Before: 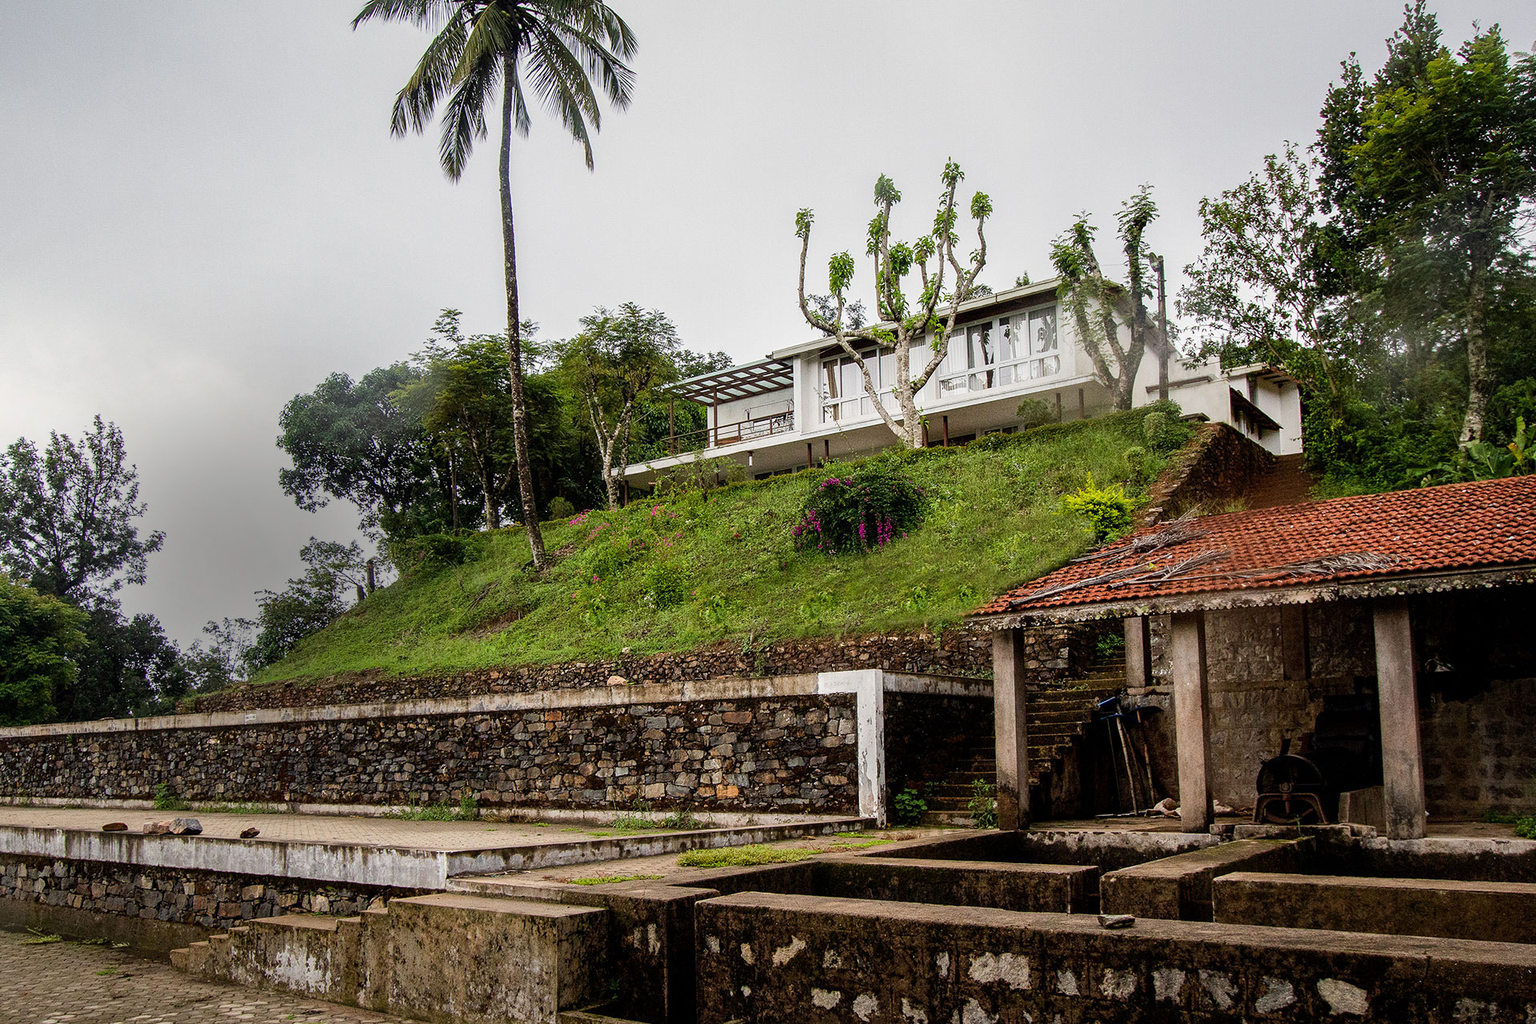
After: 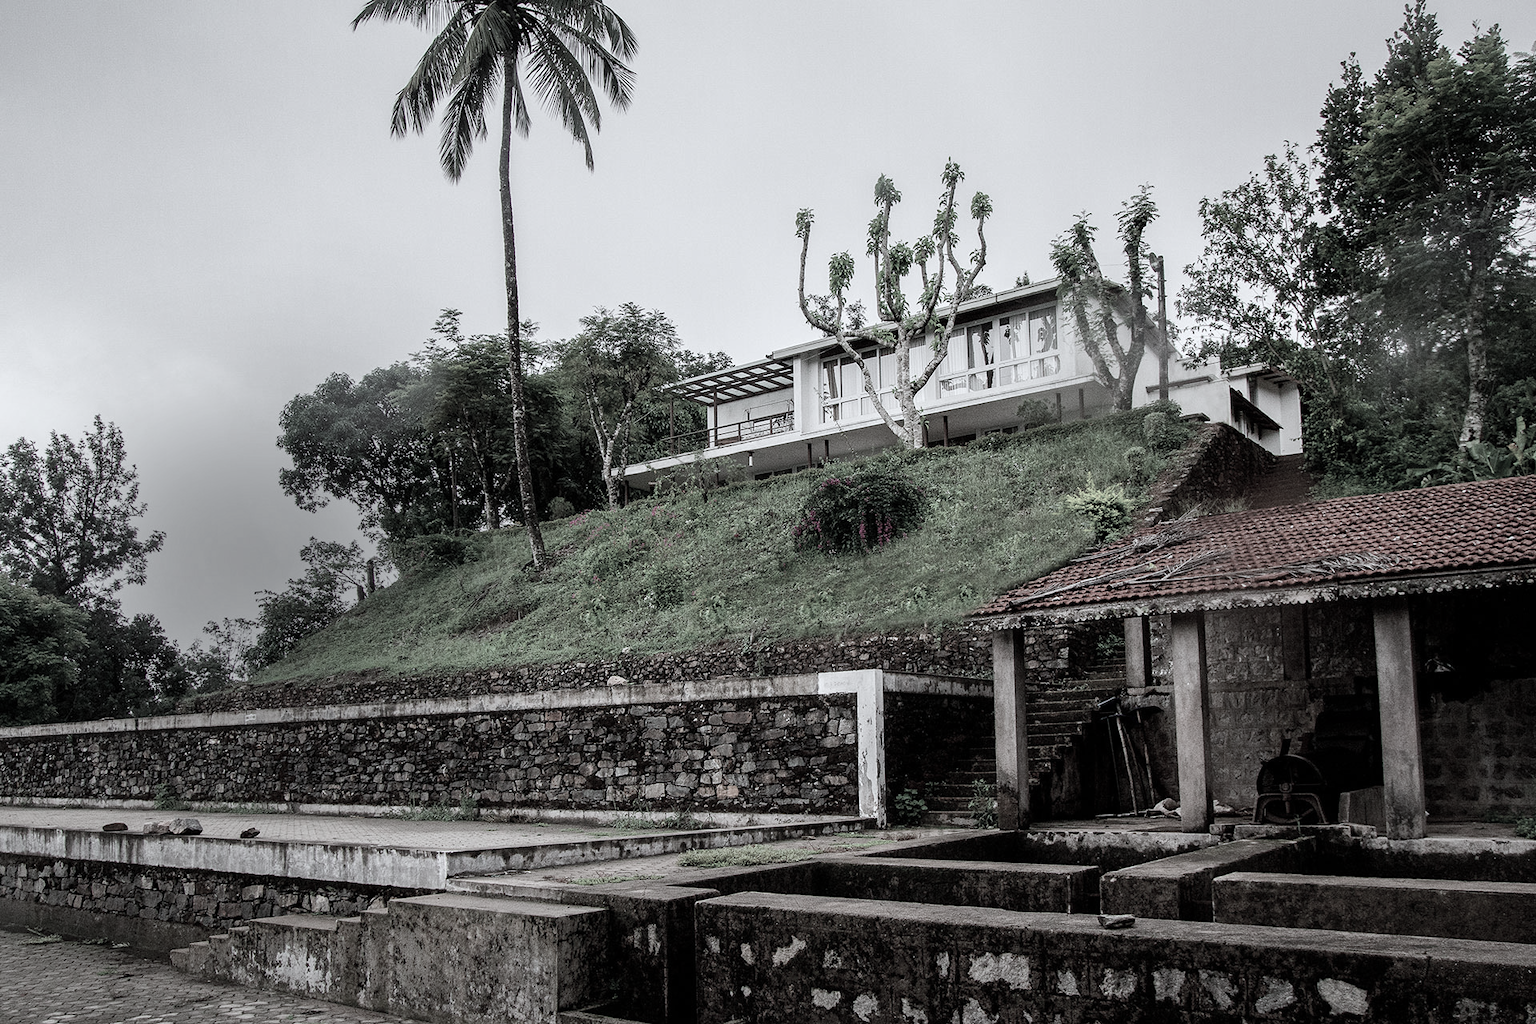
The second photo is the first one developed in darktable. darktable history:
white balance: red 0.926, green 1.003, blue 1.133
color contrast: green-magenta contrast 0.3, blue-yellow contrast 0.15
